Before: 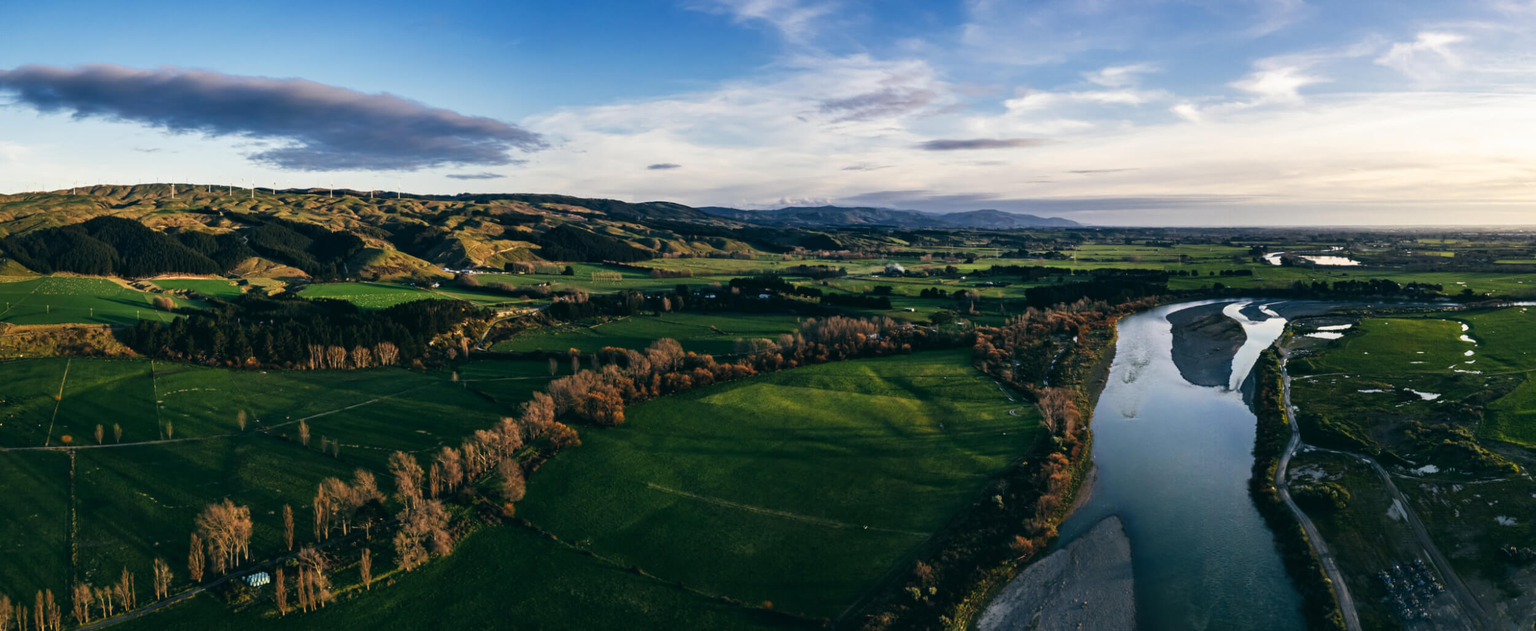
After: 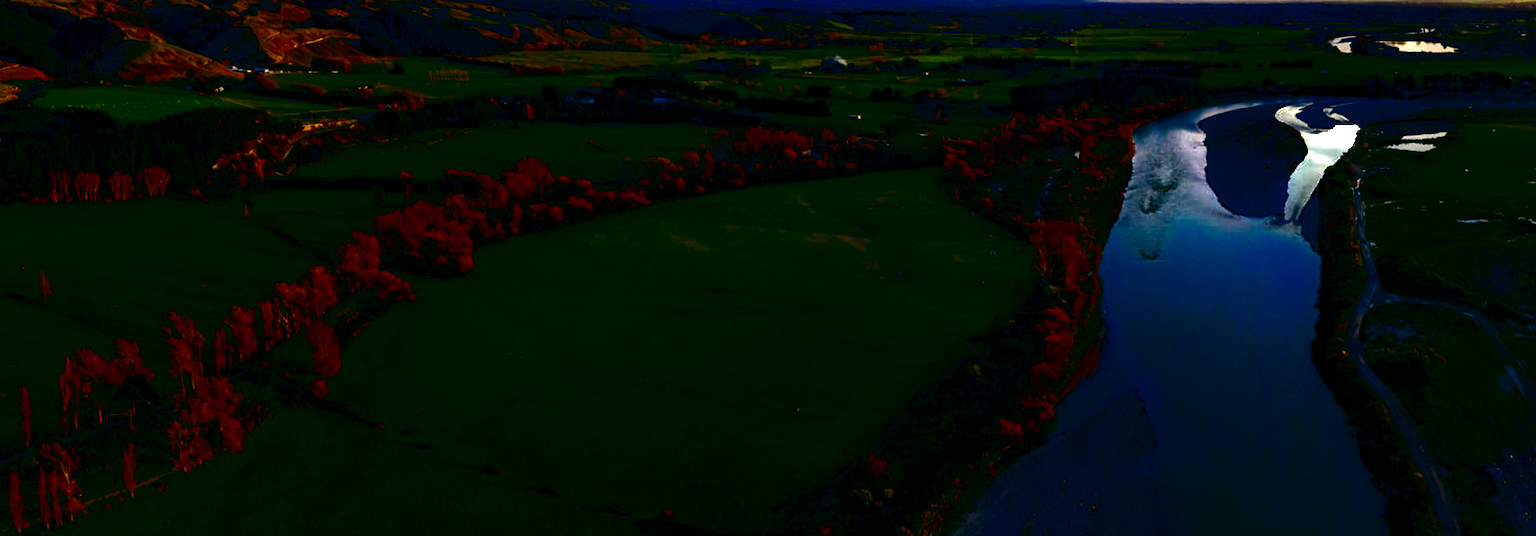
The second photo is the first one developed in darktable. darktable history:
levels: levels [0, 0.476, 0.951]
contrast brightness saturation: brightness -1, saturation 1
haze removal: strength 0.5, distance 0.43, compatibility mode true, adaptive false
crop and rotate: left 17.299%, top 35.115%, right 7.015%, bottom 1.024%
rotate and perspective: rotation -0.45°, automatic cropping original format, crop left 0.008, crop right 0.992, crop top 0.012, crop bottom 0.988
